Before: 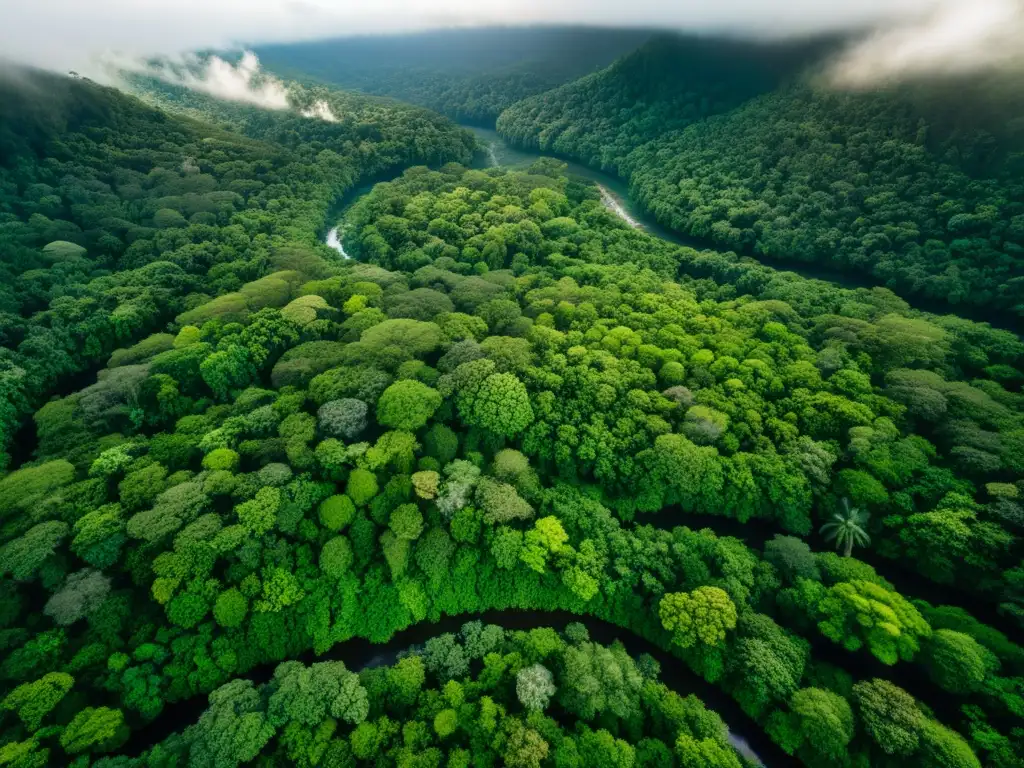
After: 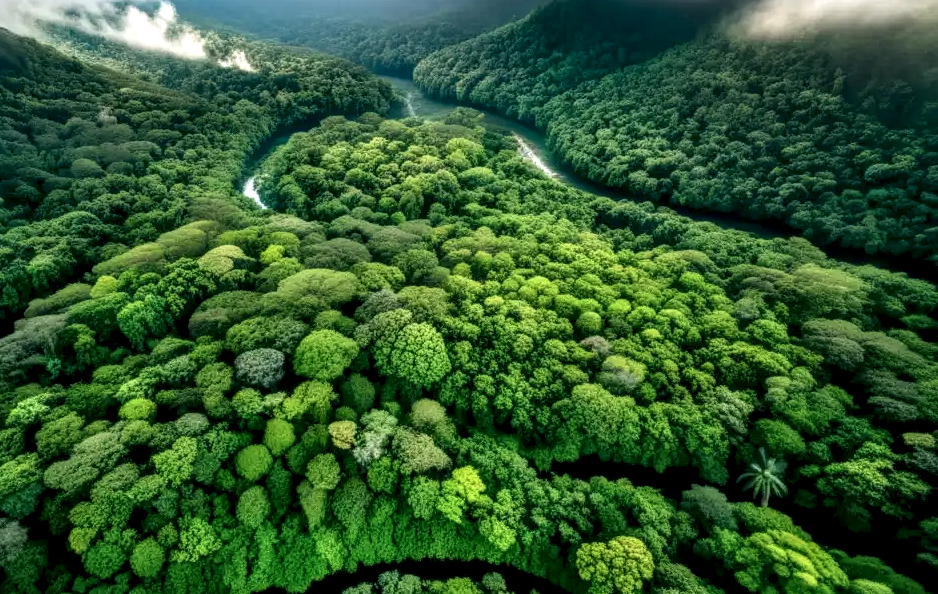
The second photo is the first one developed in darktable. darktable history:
crop: left 8.155%, top 6.611%, bottom 15.385%
local contrast: highlights 0%, shadows 0%, detail 182%
